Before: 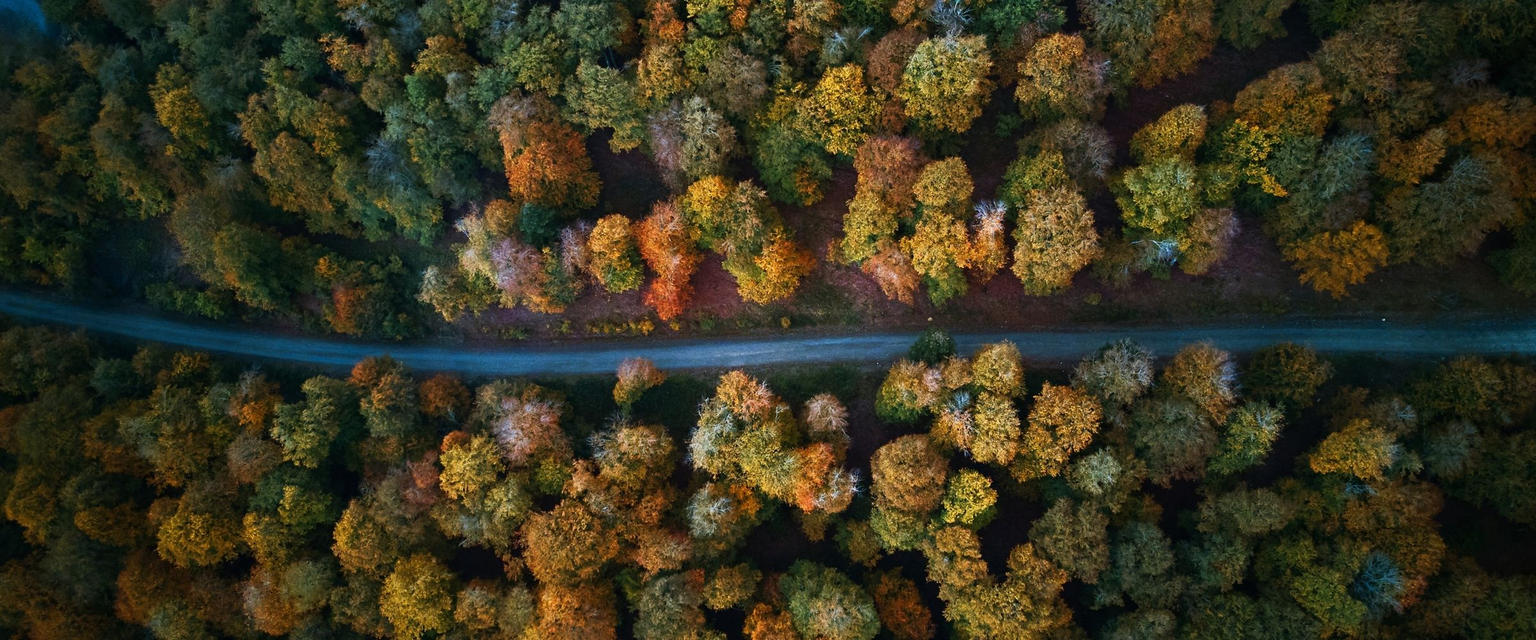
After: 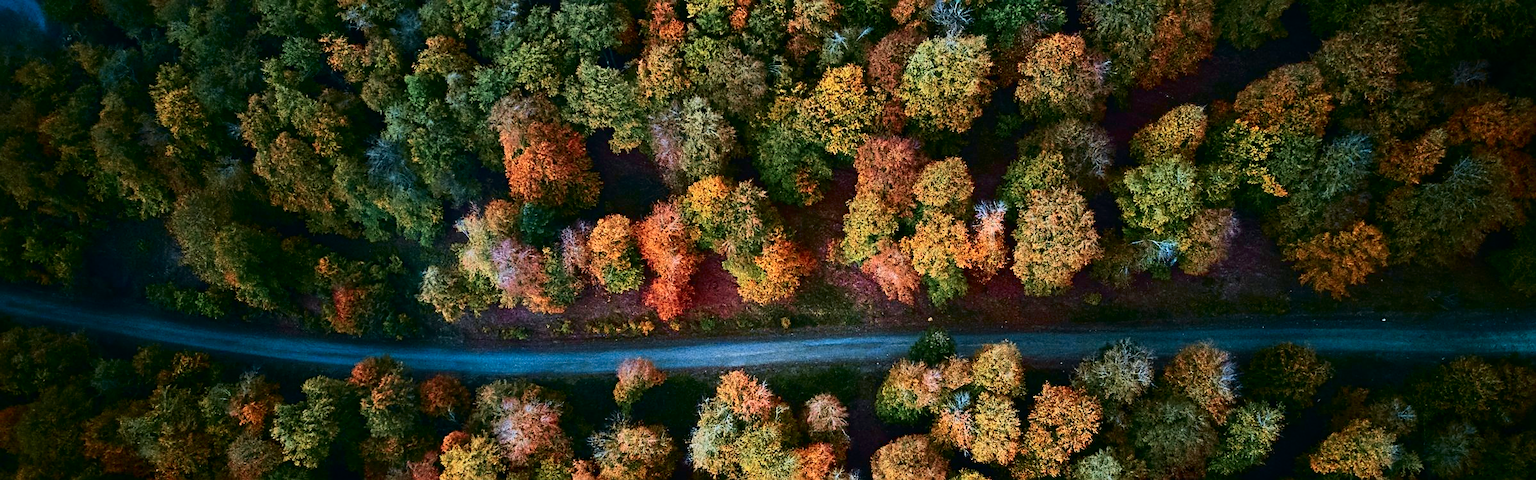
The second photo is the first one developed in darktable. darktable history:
tone curve: curves: ch0 [(0, 0) (0.128, 0.068) (0.292, 0.274) (0.453, 0.507) (0.653, 0.717) (0.785, 0.817) (0.995, 0.917)]; ch1 [(0, 0) (0.384, 0.365) (0.463, 0.447) (0.486, 0.474) (0.503, 0.497) (0.52, 0.525) (0.559, 0.591) (0.583, 0.623) (0.672, 0.699) (0.766, 0.773) (1, 1)]; ch2 [(0, 0) (0.374, 0.344) (0.446, 0.443) (0.501, 0.5) (0.527, 0.549) (0.565, 0.582) (0.624, 0.632) (1, 1)], color space Lab, independent channels, preserve colors none
crop: bottom 24.988%
sharpen: on, module defaults
